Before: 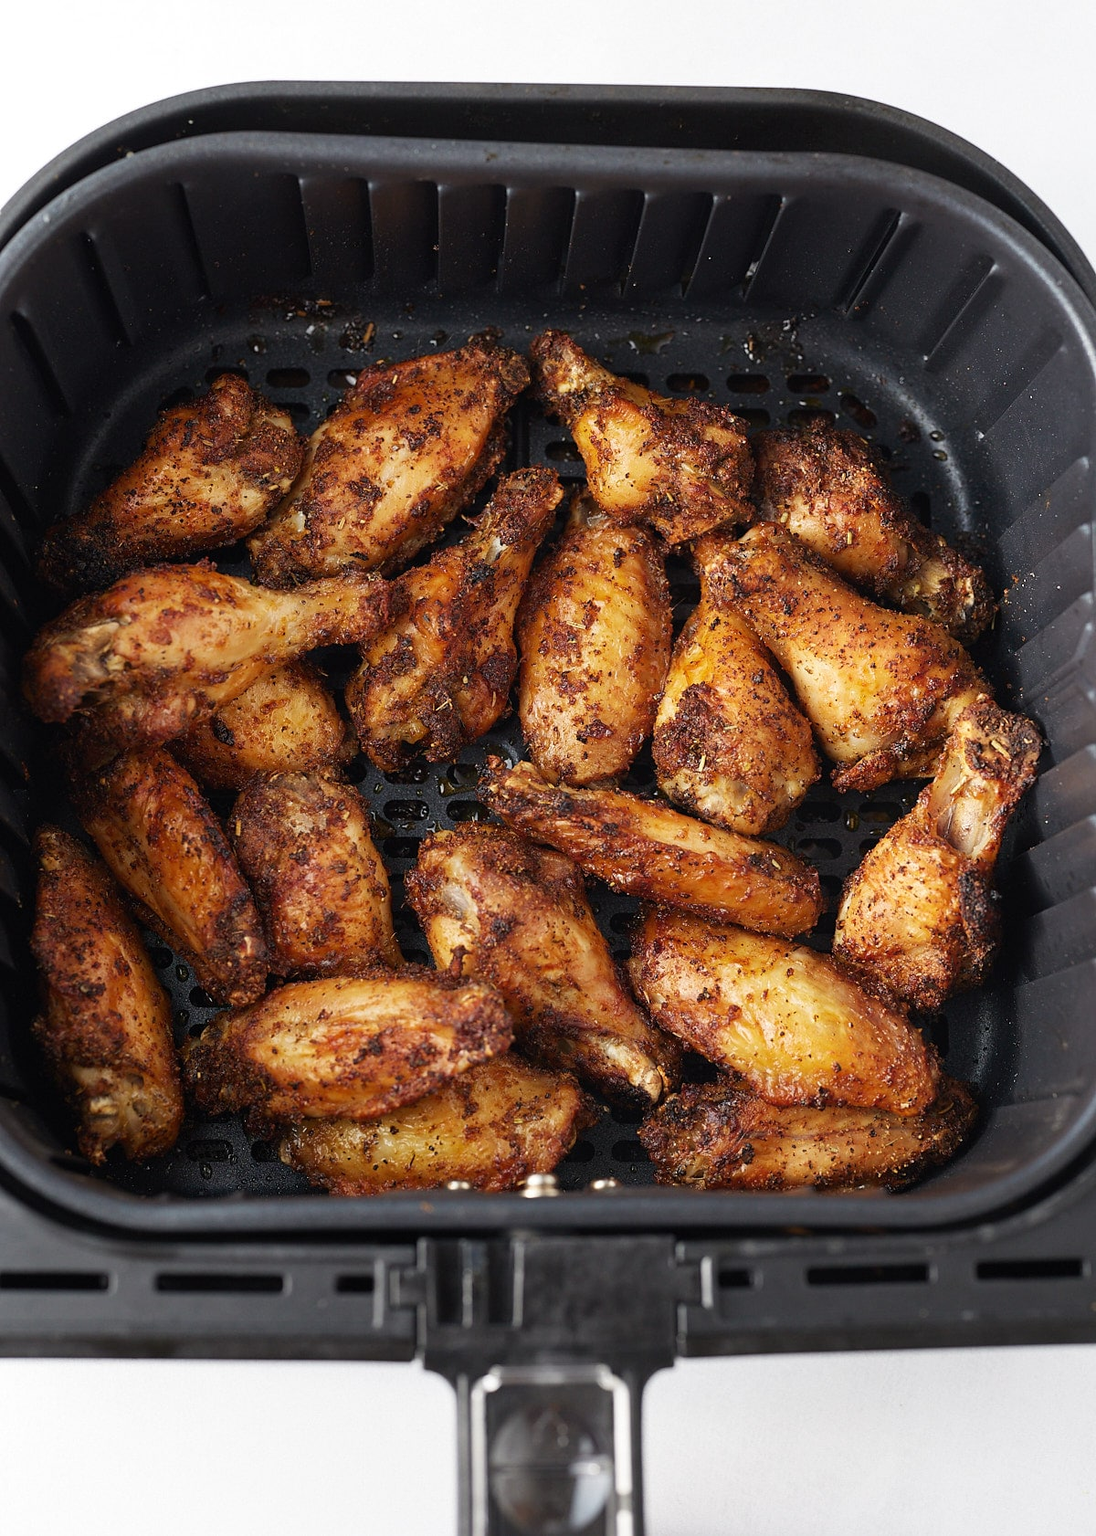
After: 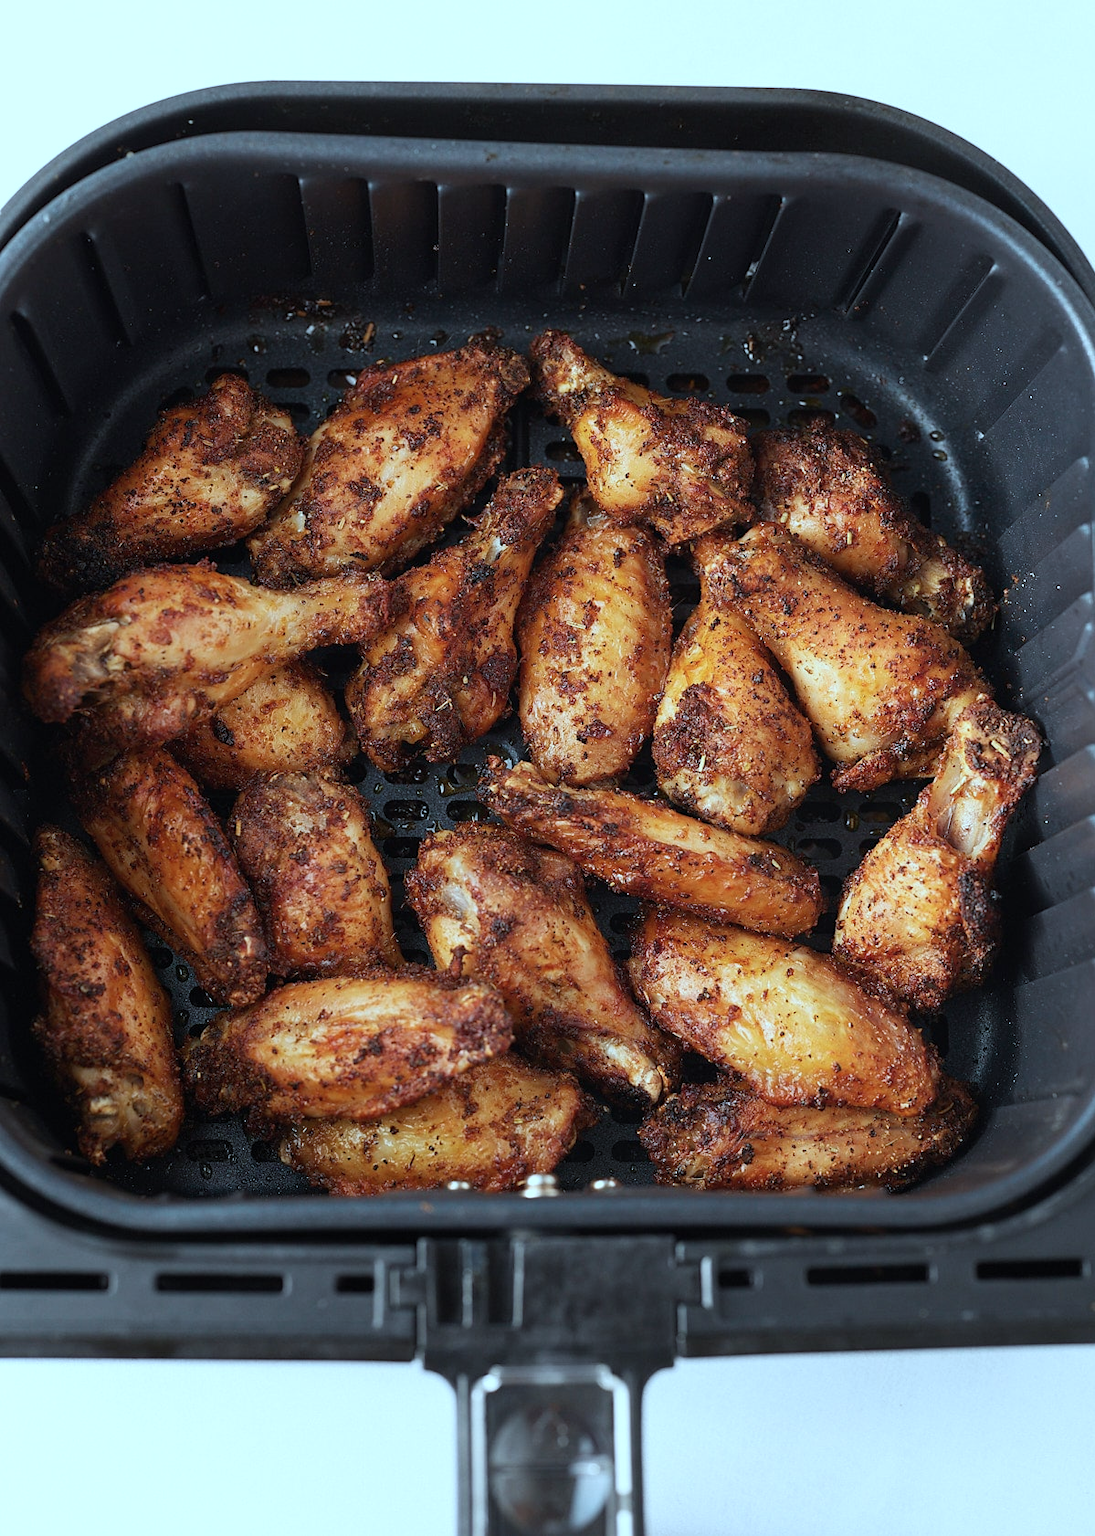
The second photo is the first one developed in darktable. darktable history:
color correction: highlights a* -10.65, highlights b* -18.95
